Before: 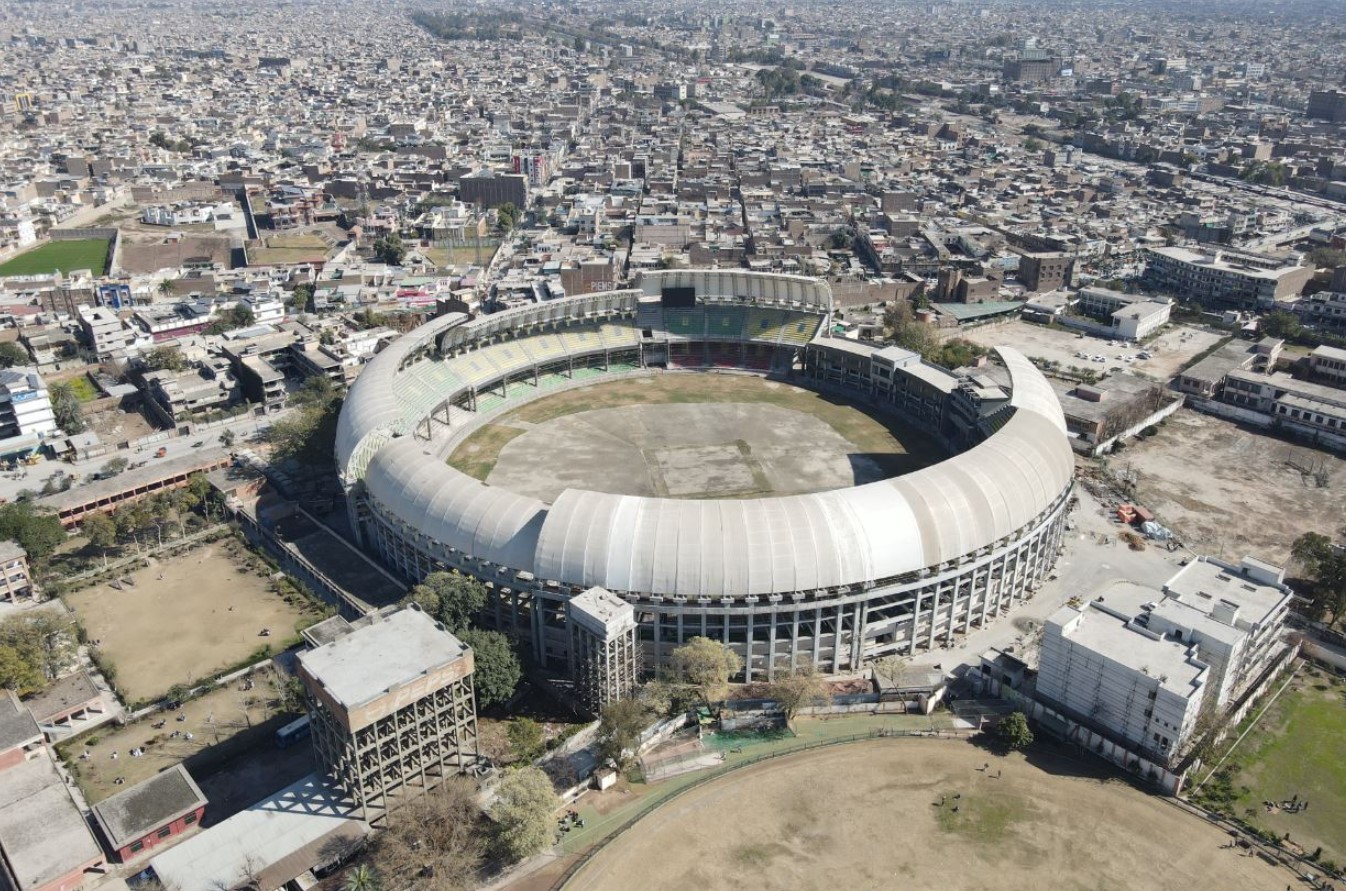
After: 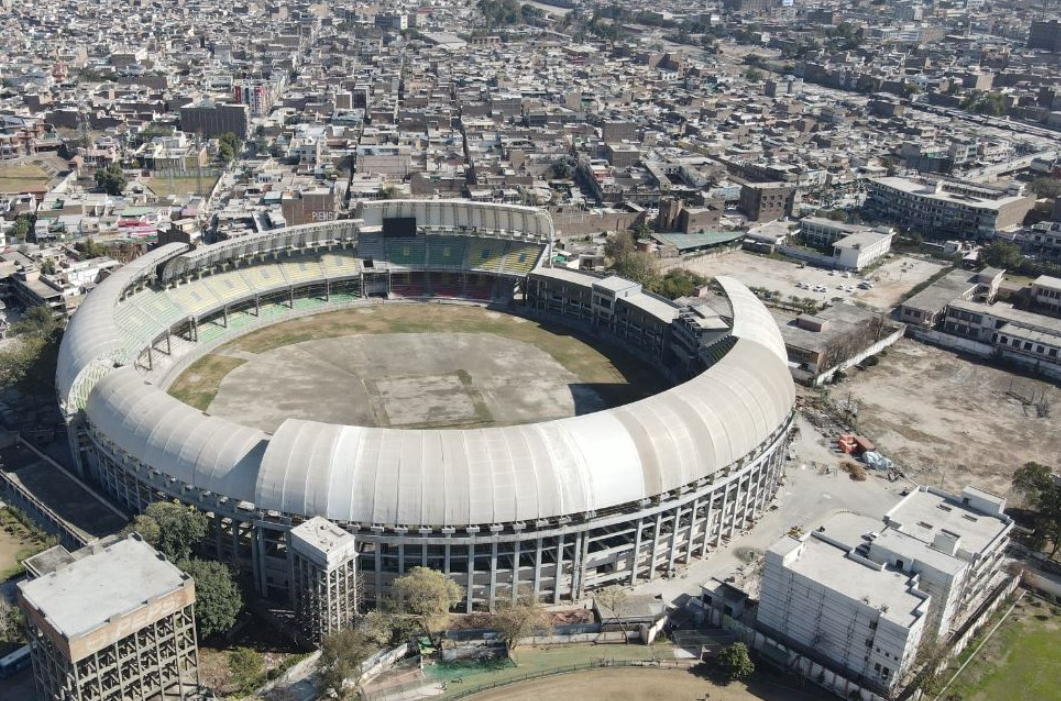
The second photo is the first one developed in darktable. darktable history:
shadows and highlights: shadows 60, soften with gaussian
crop and rotate: left 20.74%, top 7.912%, right 0.375%, bottom 13.378%
